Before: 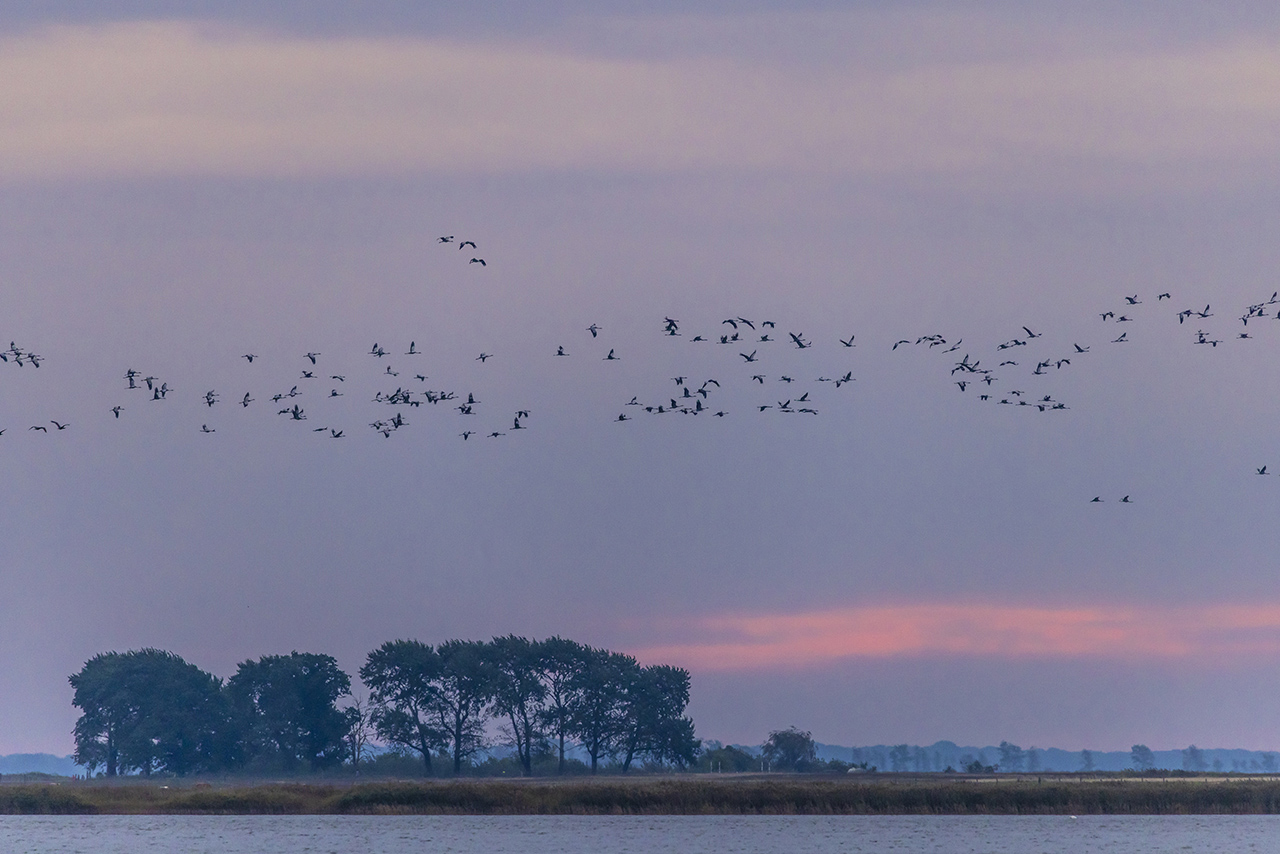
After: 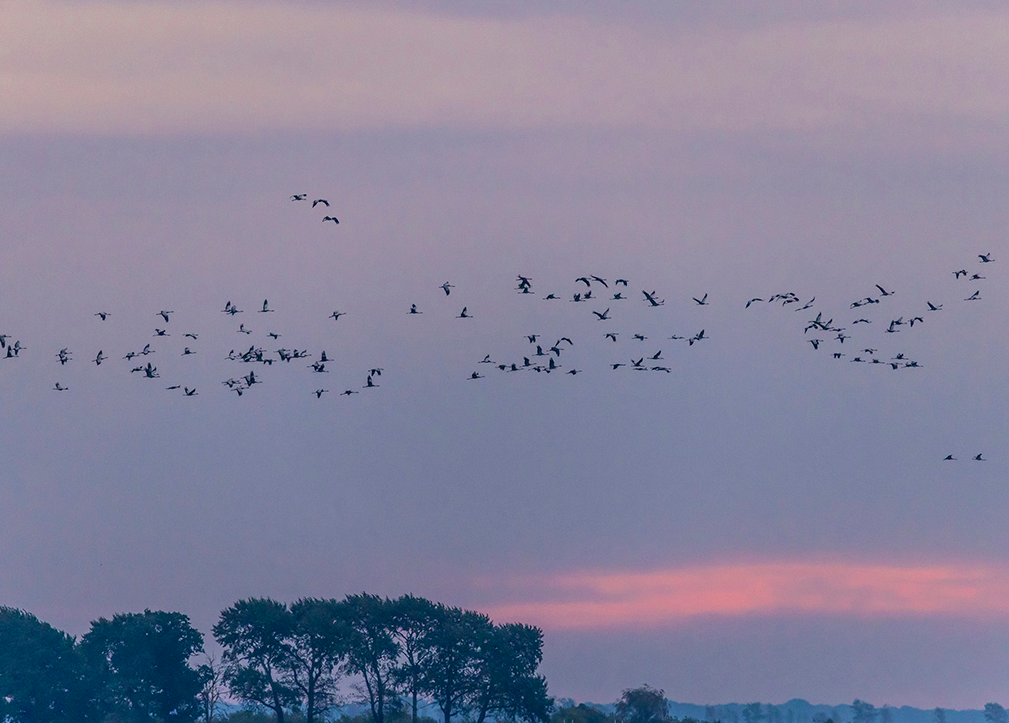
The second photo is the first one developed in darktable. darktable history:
crop: left 11.537%, top 4.954%, right 9.581%, bottom 10.346%
